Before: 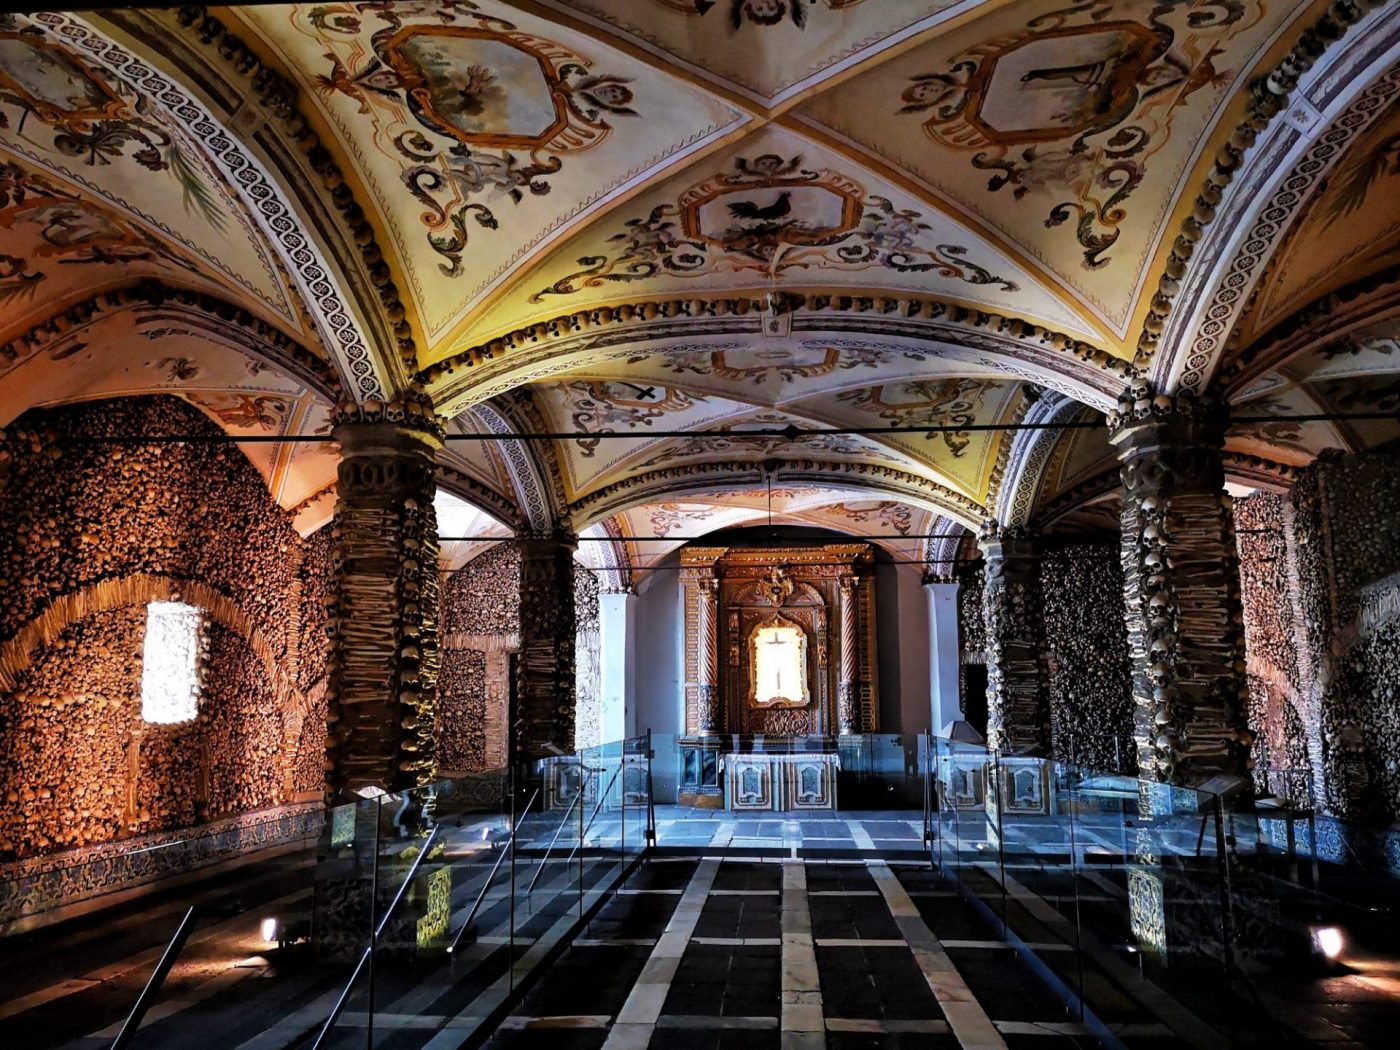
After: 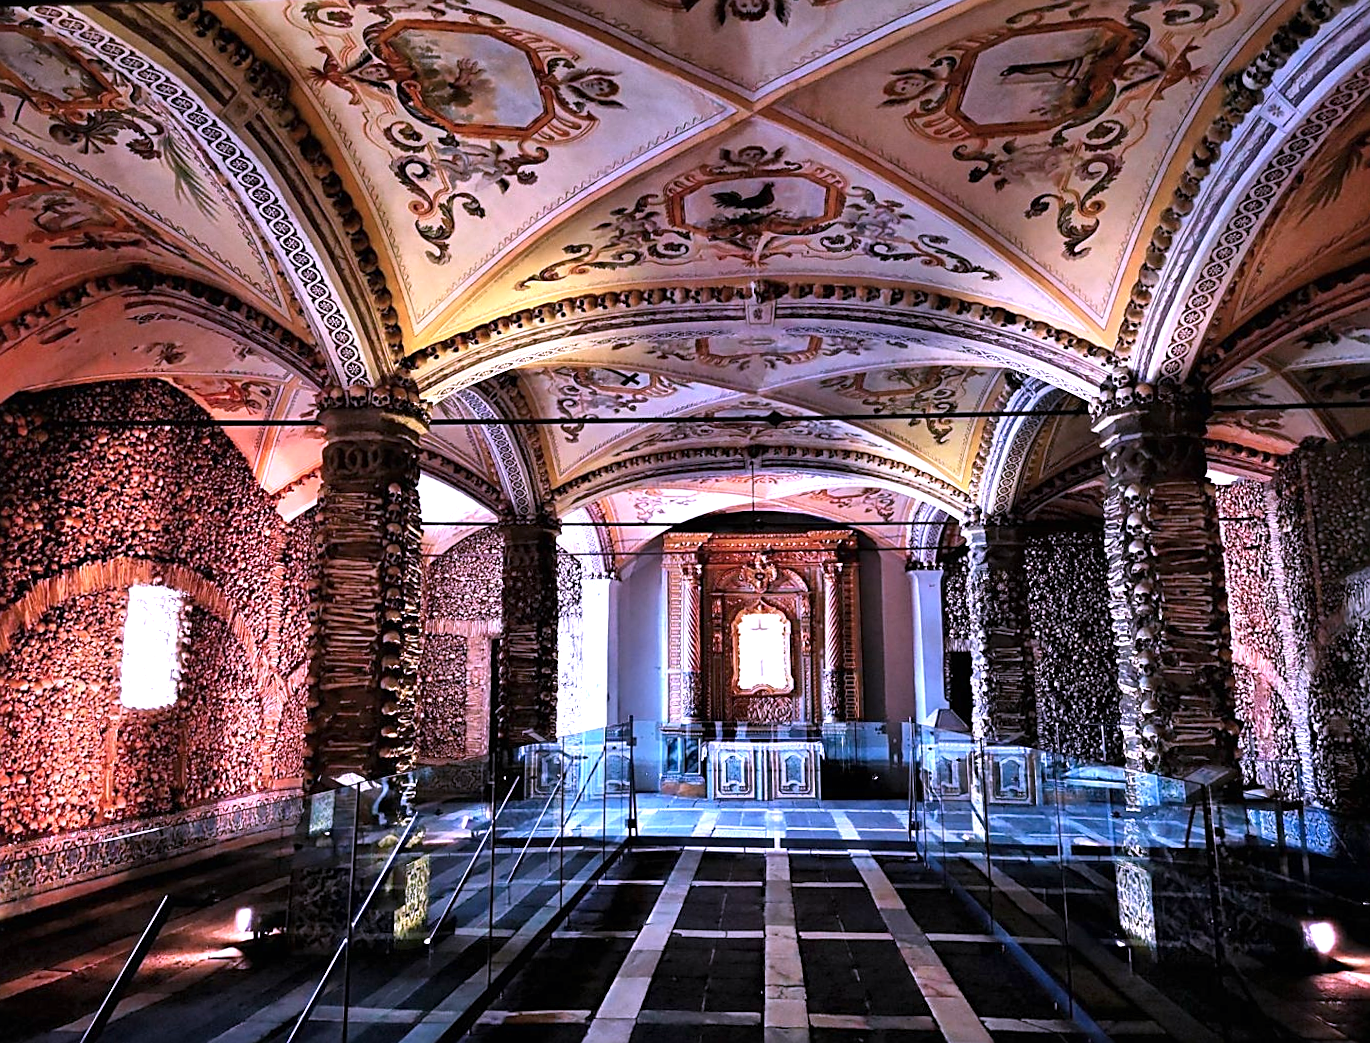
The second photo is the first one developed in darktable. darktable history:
rotate and perspective: rotation 0.226°, lens shift (vertical) -0.042, crop left 0.023, crop right 0.982, crop top 0.006, crop bottom 0.994
color correction: highlights a* 15.03, highlights b* -25.07
exposure: black level correction 0, exposure 0.7 EV, compensate exposure bias true, compensate highlight preservation false
sharpen: on, module defaults
